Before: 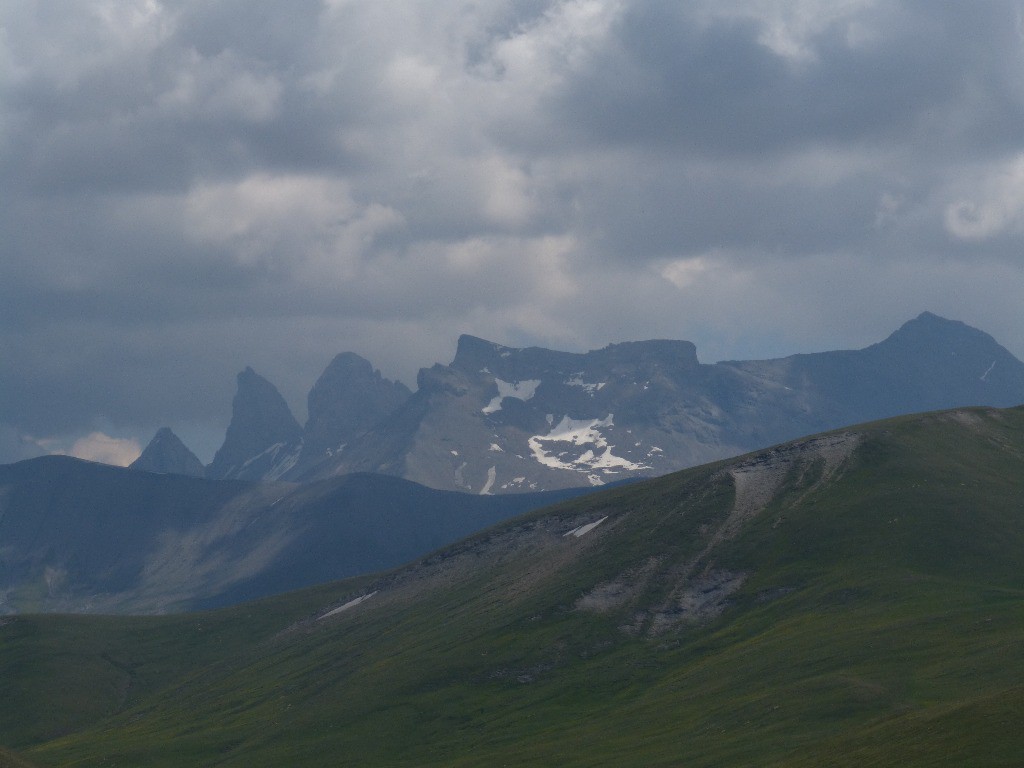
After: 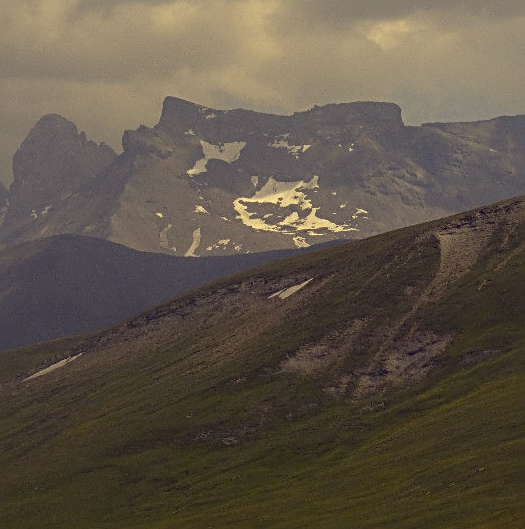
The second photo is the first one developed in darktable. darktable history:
crop and rotate: left 28.871%, top 31.024%, right 19.804%
sharpen: radius 2.721, amount 0.662
color correction: highlights a* -0.454, highlights b* 39.92, shadows a* 9.86, shadows b* -0.359
local contrast: on, module defaults
